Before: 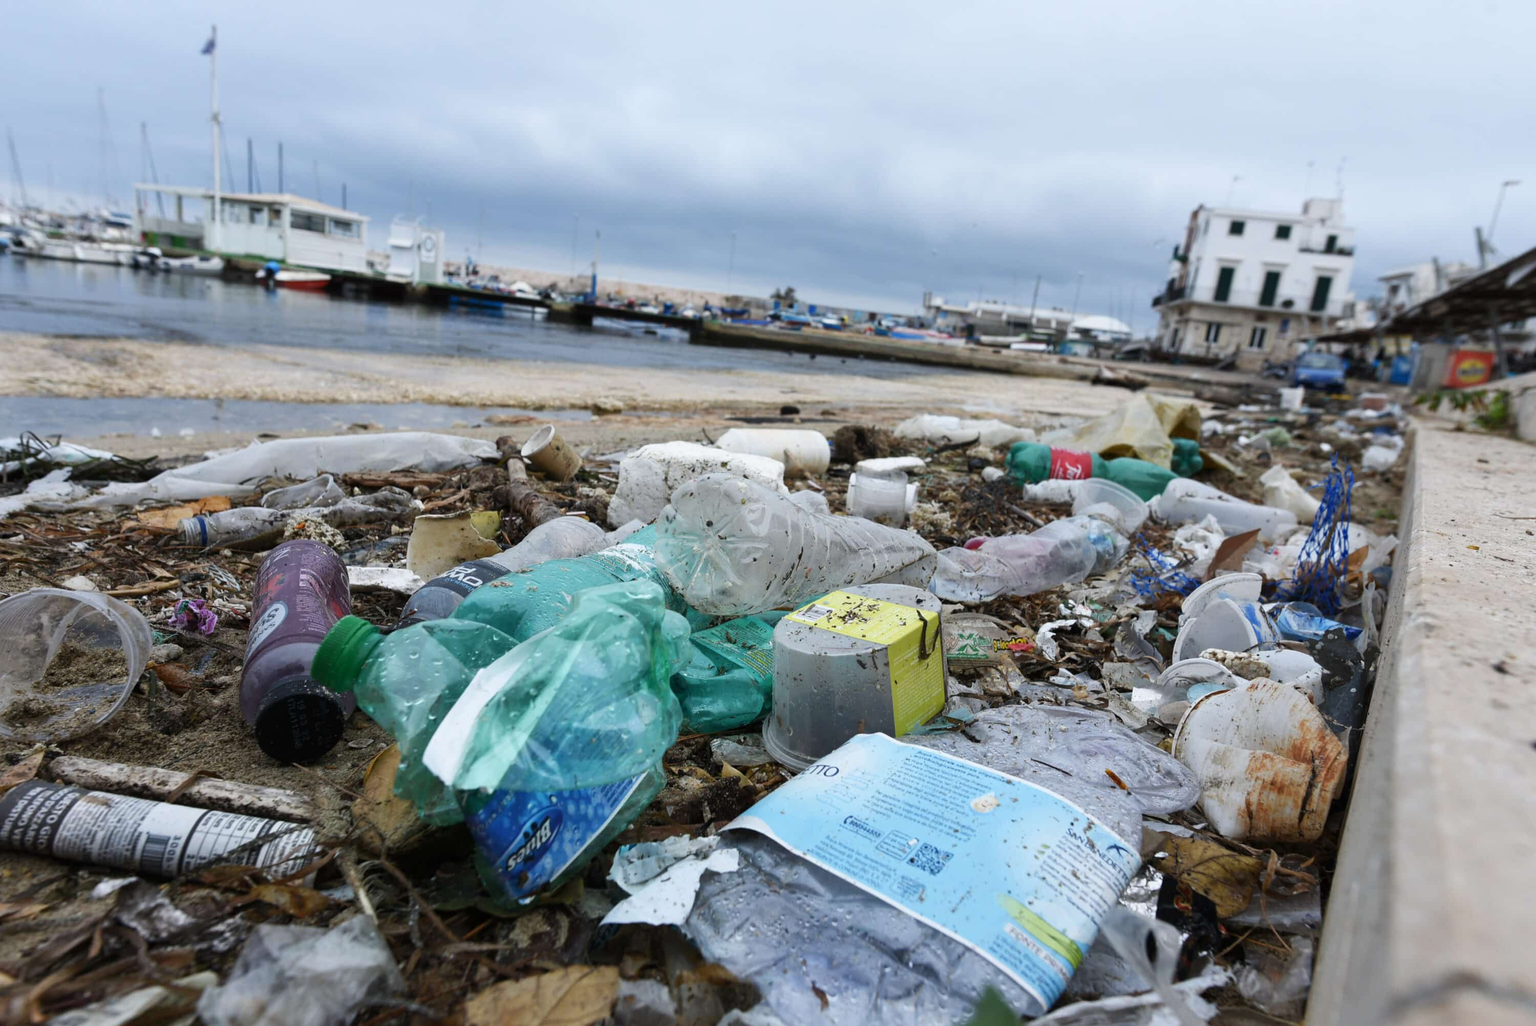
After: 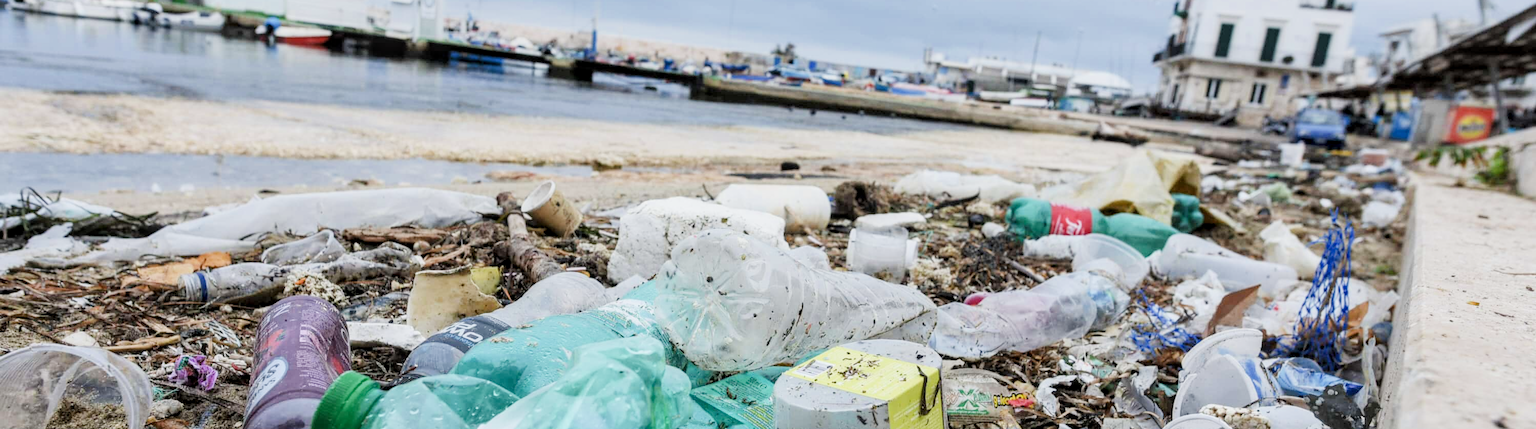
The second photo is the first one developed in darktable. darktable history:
local contrast: detail 130%
crop and rotate: top 23.84%, bottom 34.294%
filmic rgb: black relative exposure -6.82 EV, white relative exposure 5.89 EV, hardness 2.71
exposure: black level correction 0, exposure 1.35 EV, compensate exposure bias true, compensate highlight preservation false
